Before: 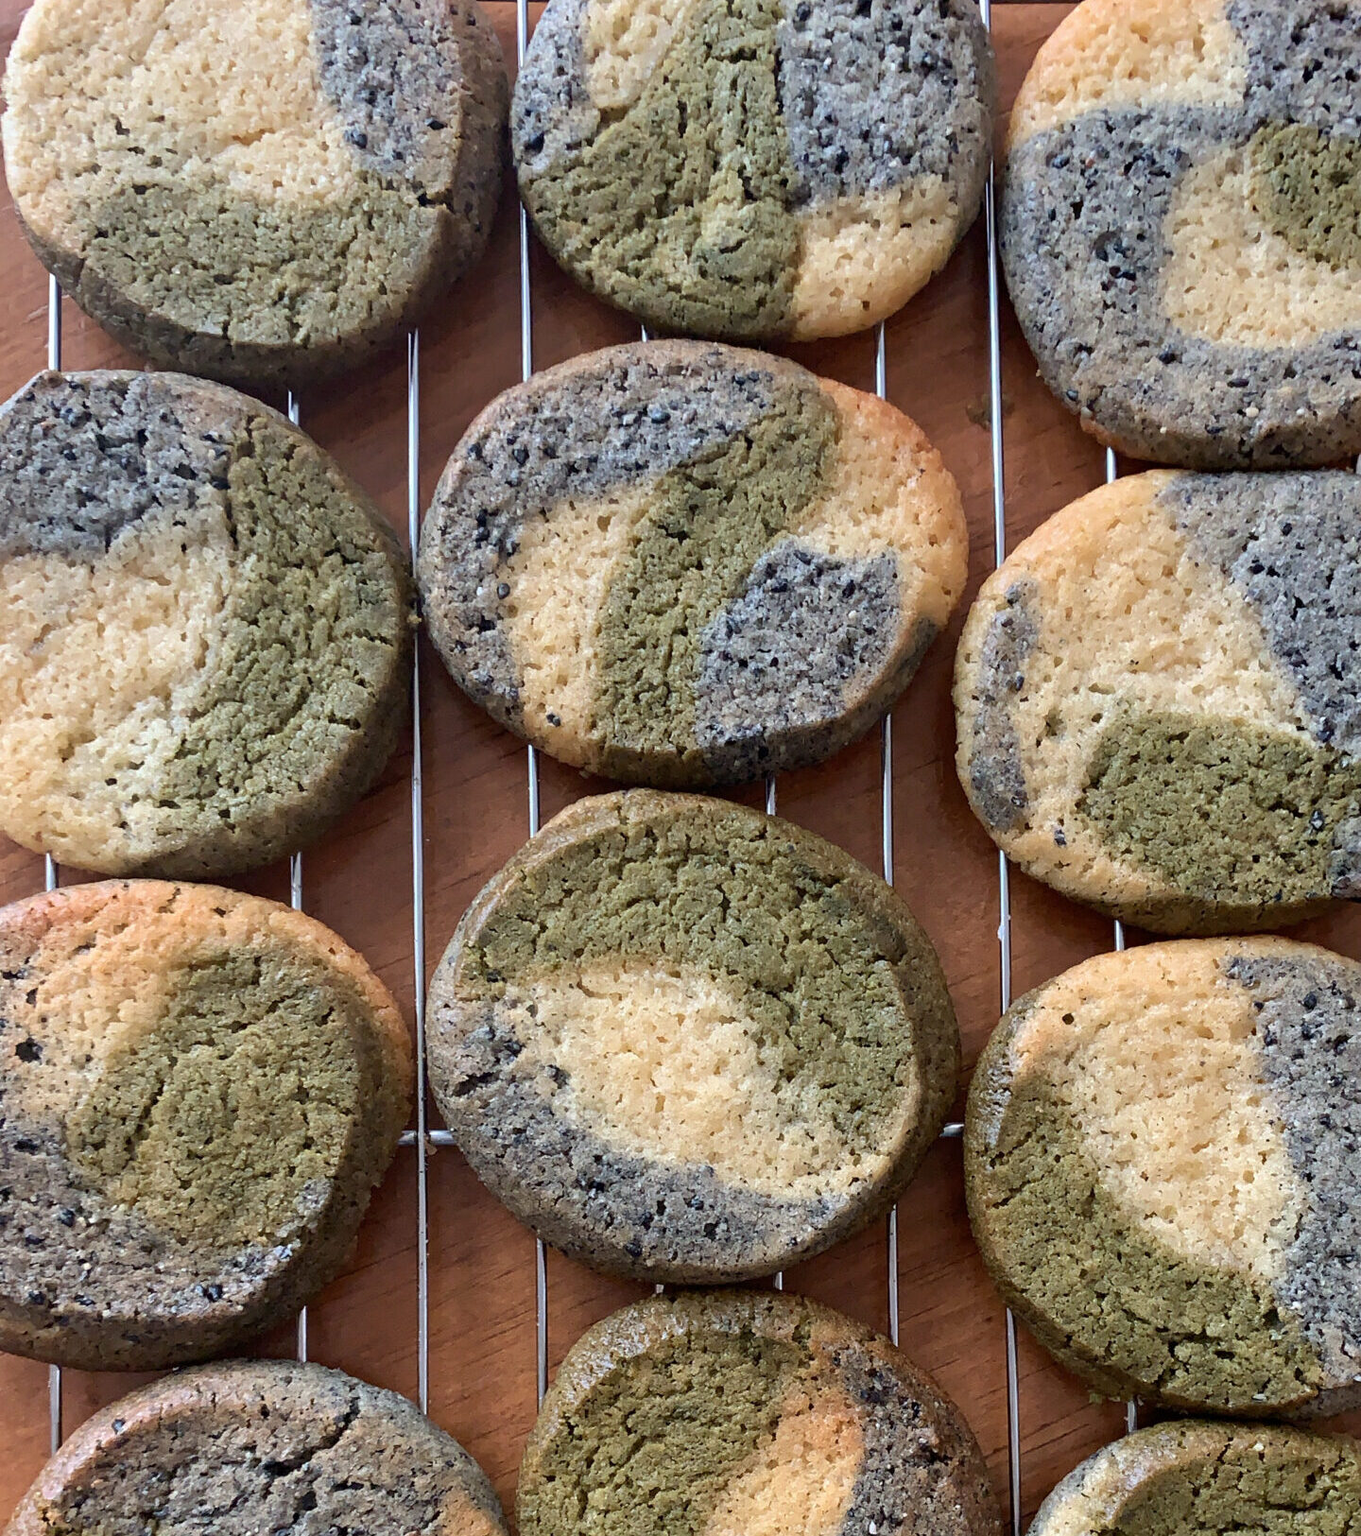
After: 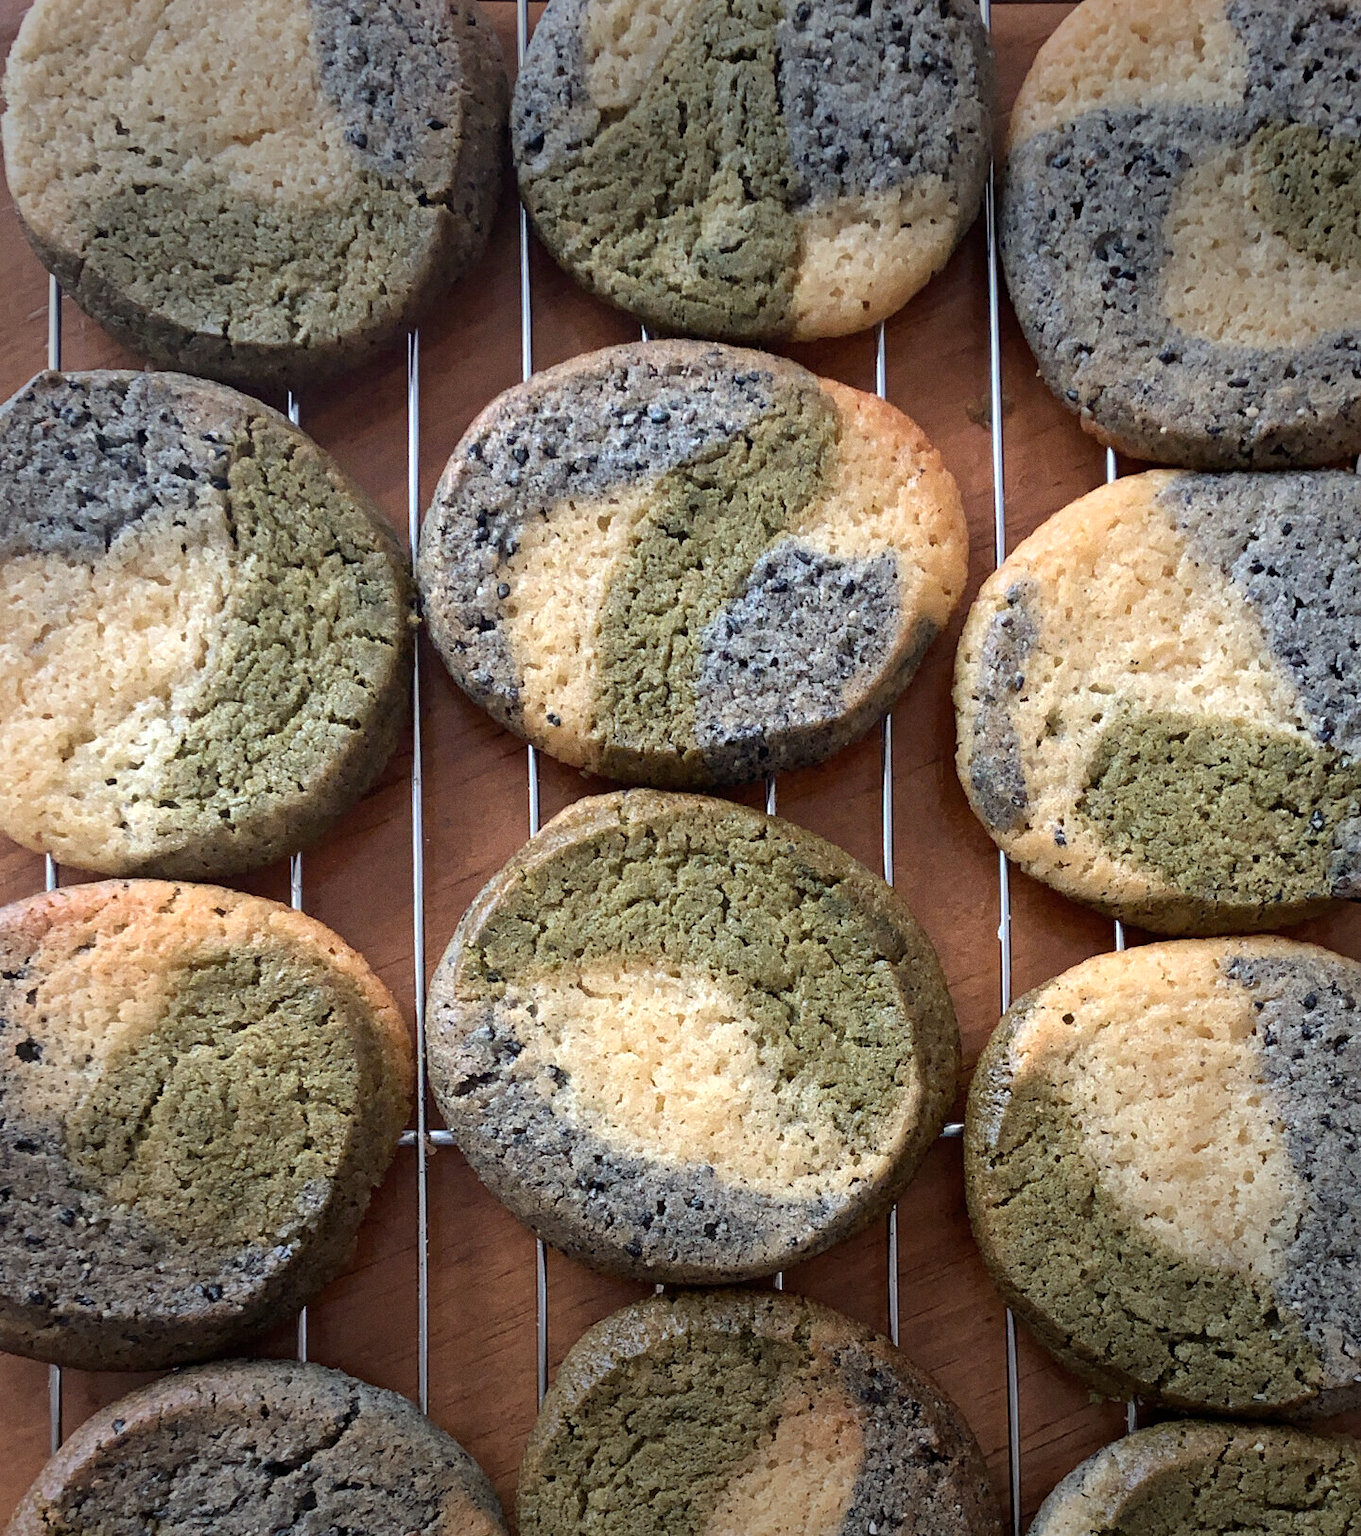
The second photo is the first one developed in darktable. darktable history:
grain: coarseness 0.09 ISO
exposure: exposure 0.29 EV, compensate highlight preservation false
vignetting: fall-off start 70.97%, brightness -0.584, saturation -0.118, width/height ratio 1.333
